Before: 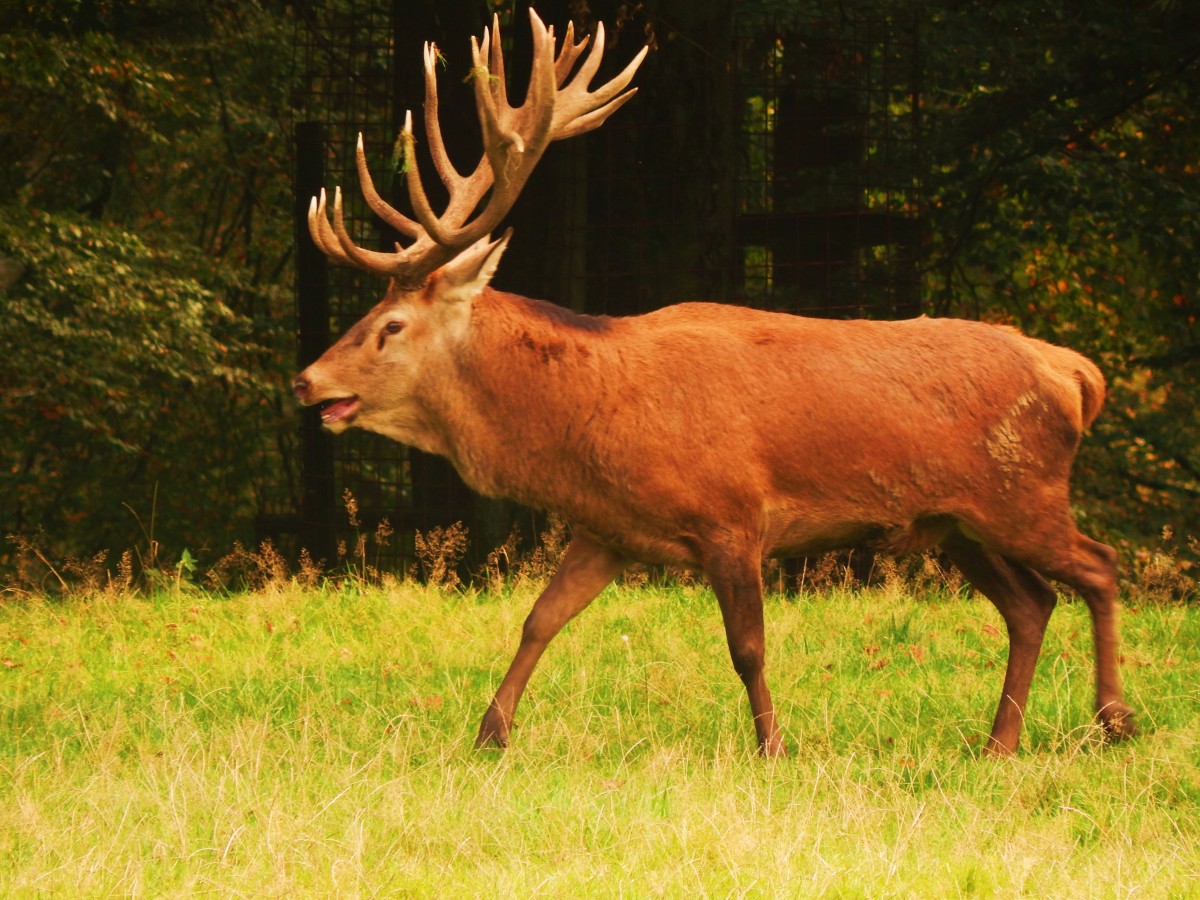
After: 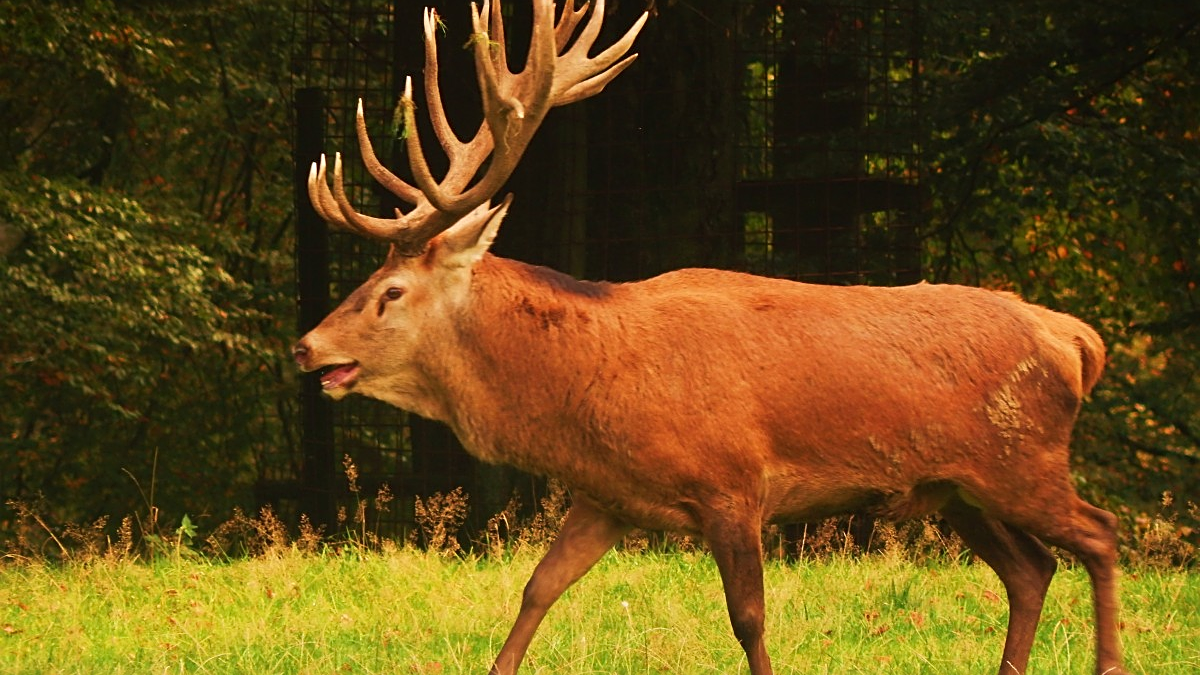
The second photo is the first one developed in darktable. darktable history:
sharpen: on, module defaults
crop: top 3.857%, bottom 21.132%
